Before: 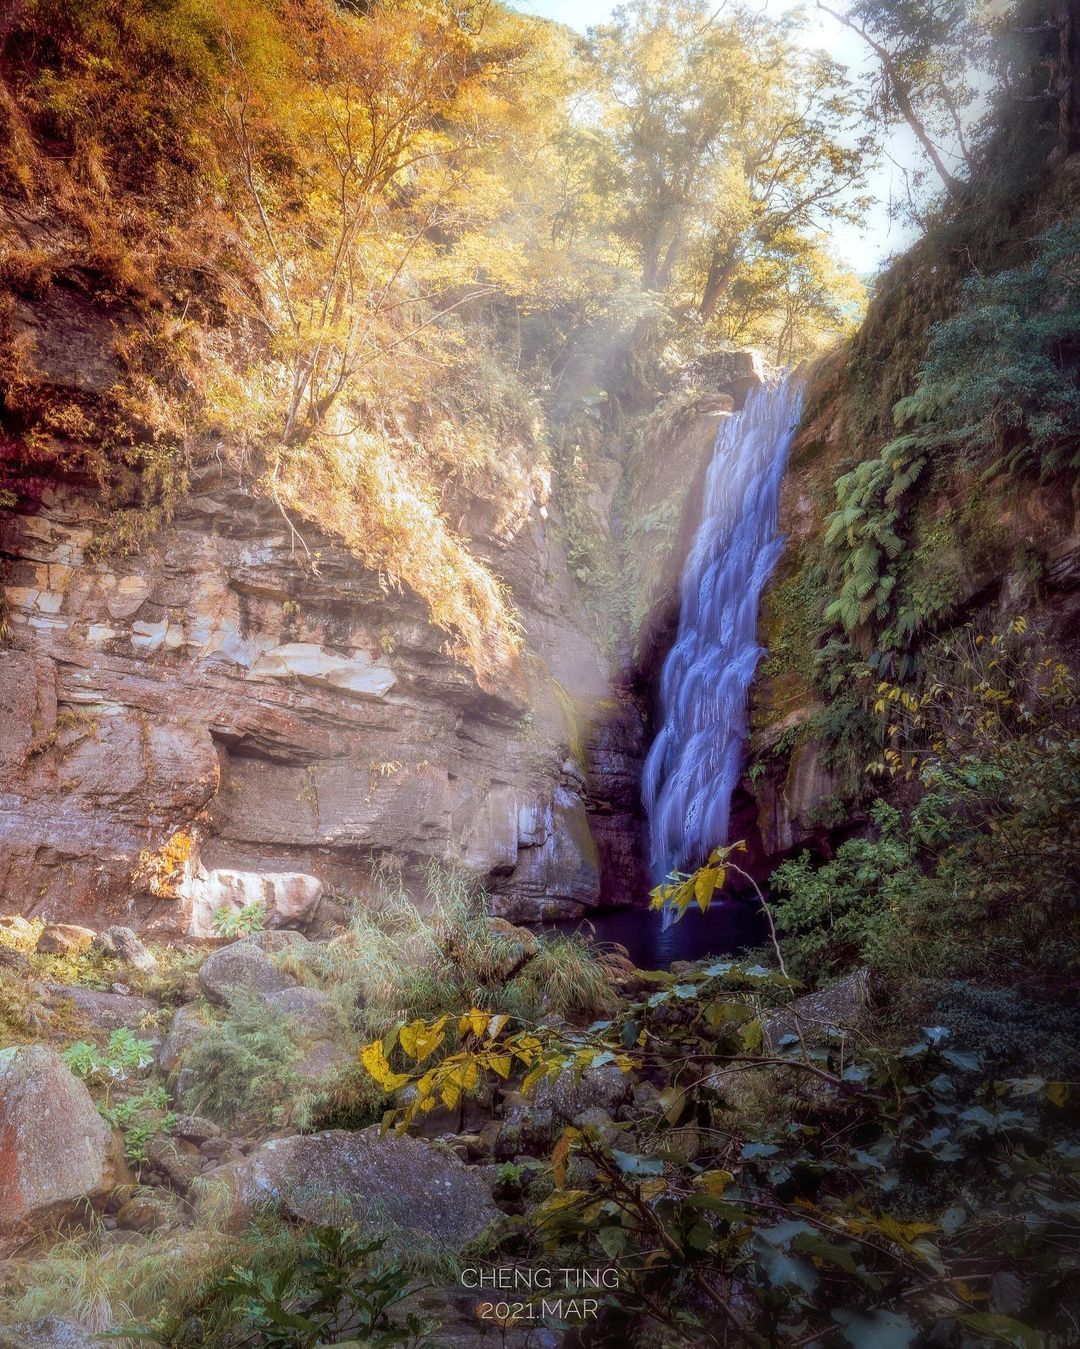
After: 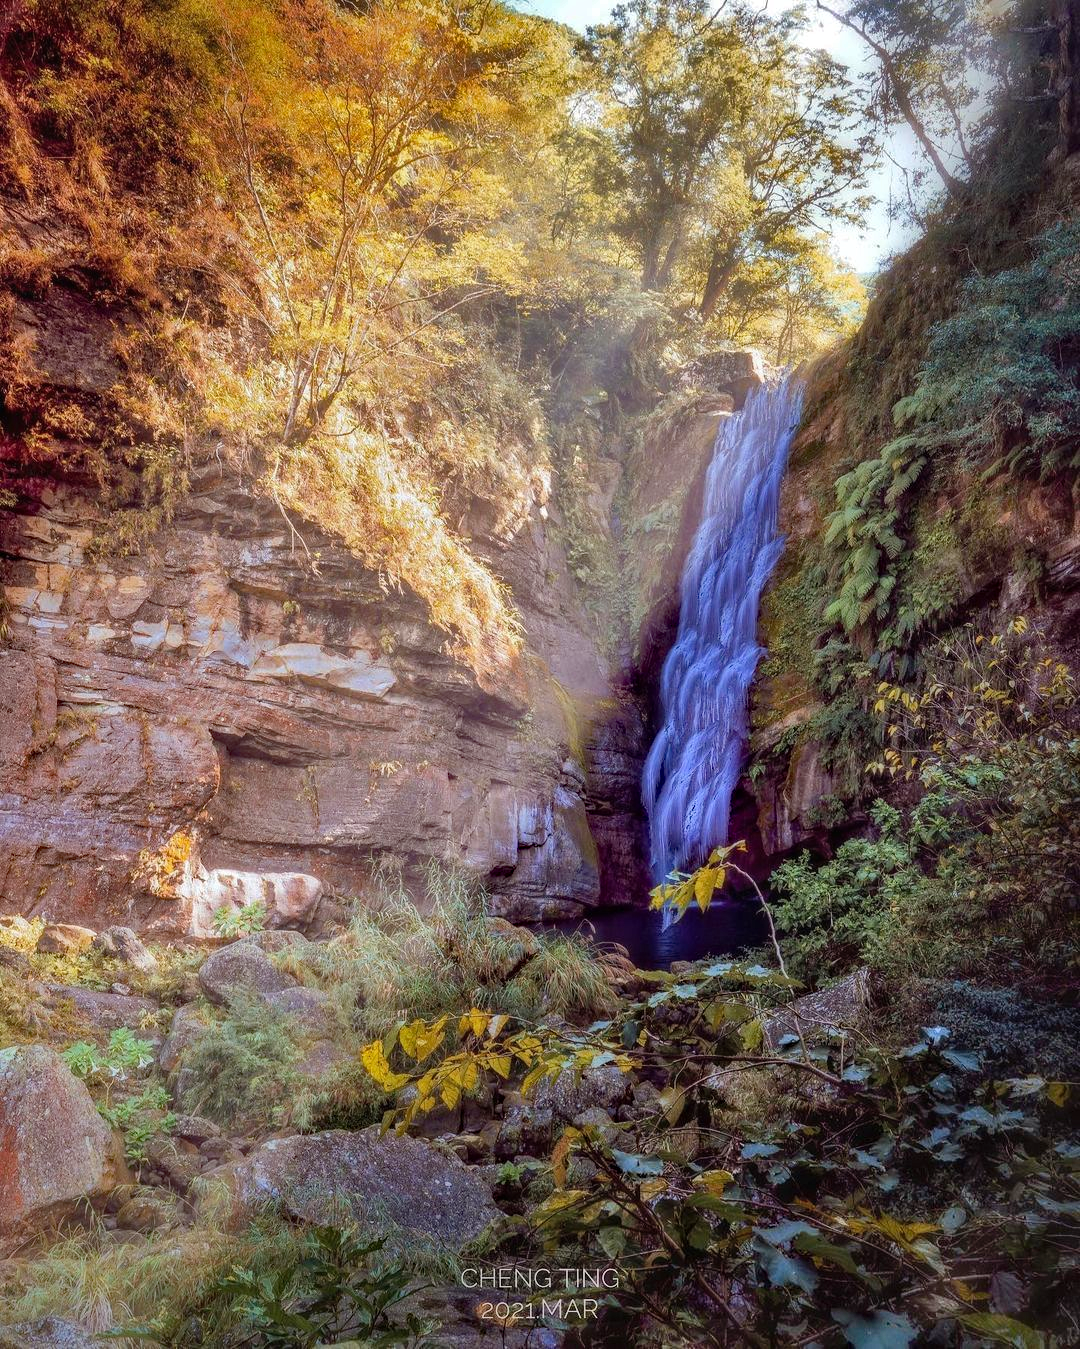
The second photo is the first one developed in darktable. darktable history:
shadows and highlights: white point adjustment 0.132, highlights -69.59, shadows color adjustment 97.66%, soften with gaussian
haze removal: strength 0.42, compatibility mode true, adaptive false
contrast equalizer: octaves 7, y [[0.5, 0.5, 0.478, 0.5, 0.5, 0.5], [0.5 ×6], [0.5 ×6], [0 ×6], [0 ×6]]
